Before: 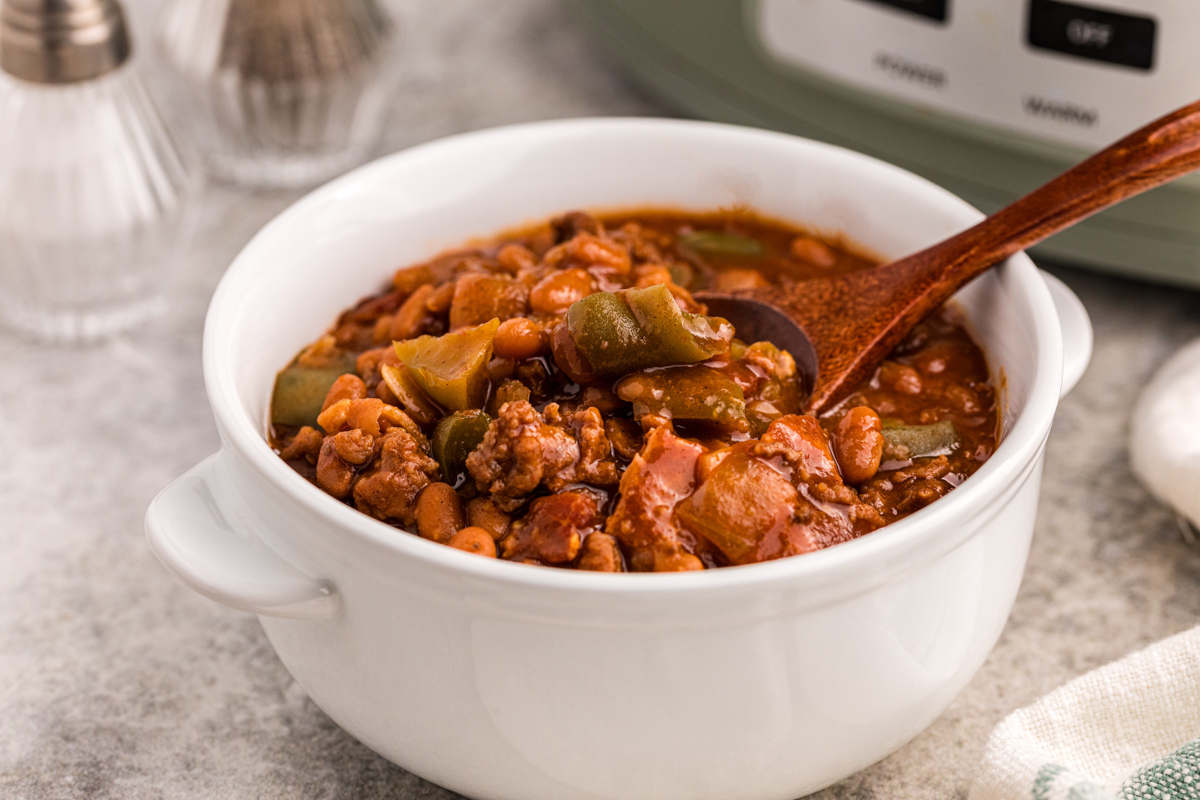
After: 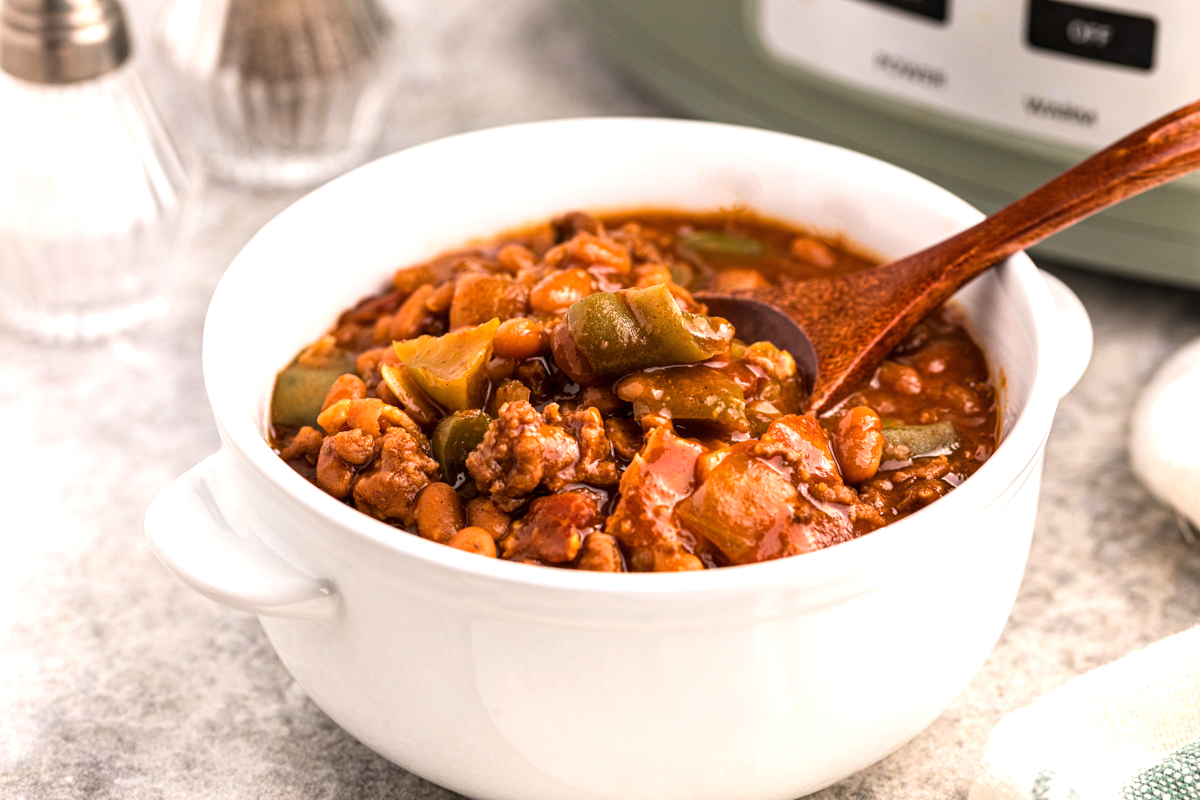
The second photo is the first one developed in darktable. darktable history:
exposure: exposure 0.699 EV, compensate highlight preservation false
